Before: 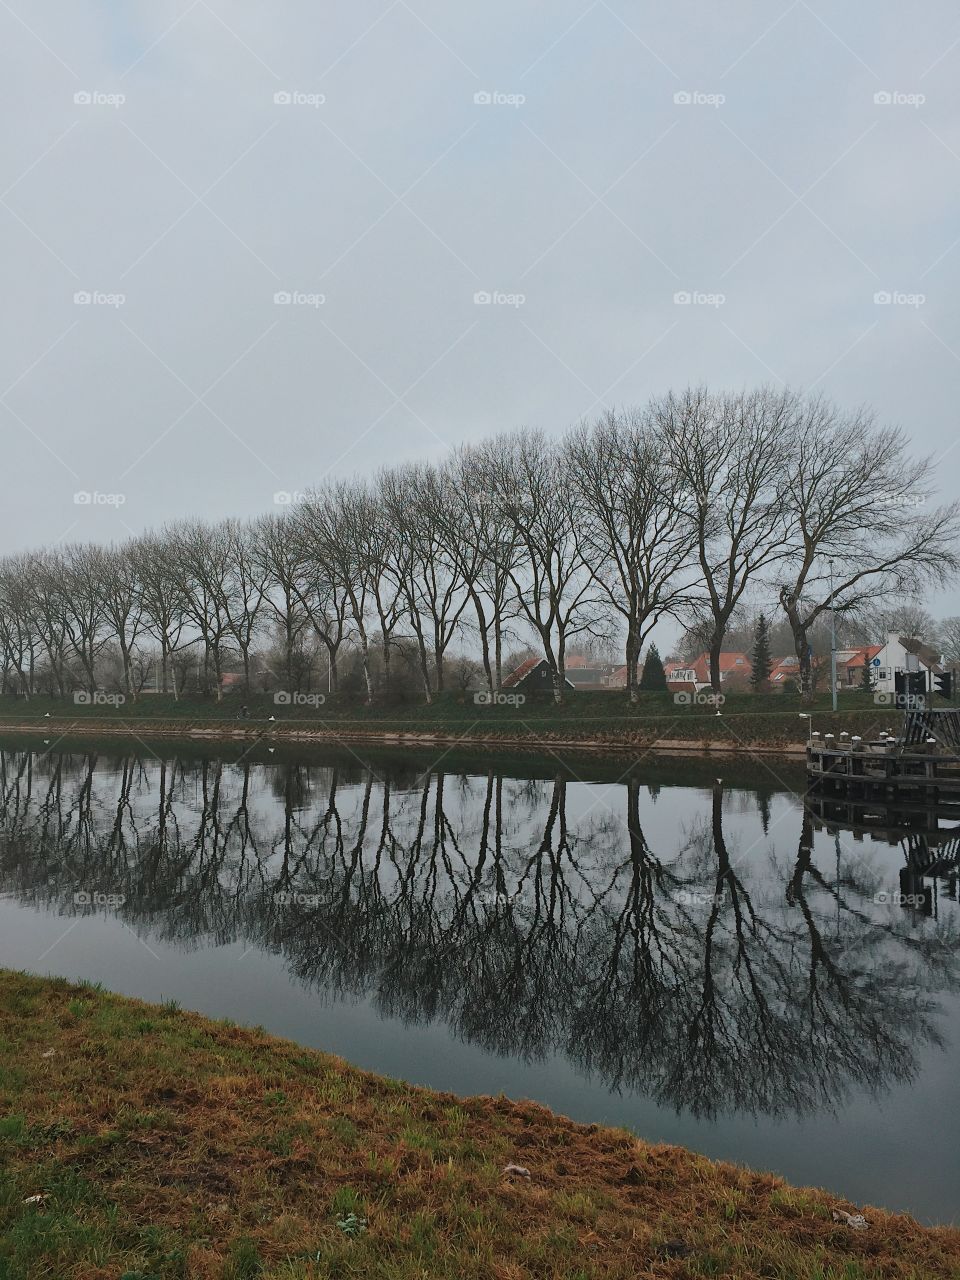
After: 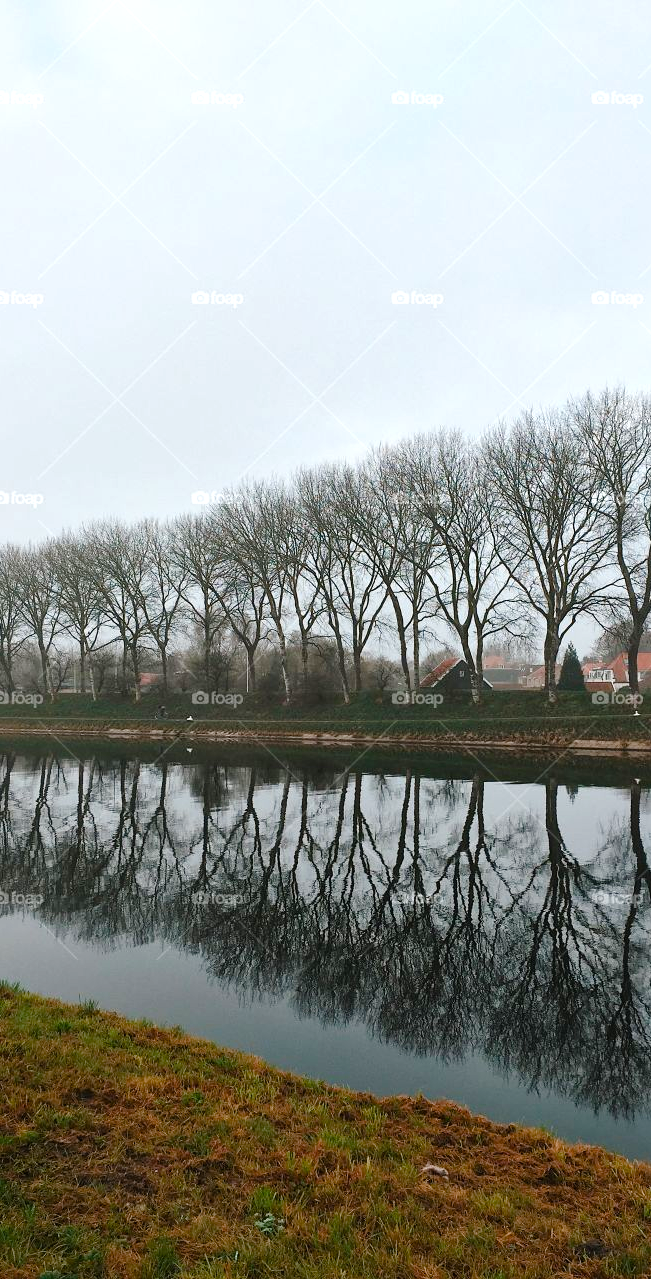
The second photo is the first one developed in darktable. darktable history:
tone equalizer: -8 EV -0.762 EV, -7 EV -0.687 EV, -6 EV -0.581 EV, -5 EV -0.388 EV, -3 EV 0.365 EV, -2 EV 0.6 EV, -1 EV 0.698 EV, +0 EV 0.755 EV
crop and rotate: left 8.619%, right 23.526%
color balance rgb: power › hue 61.95°, shadows fall-off 102.638%, perceptual saturation grading › global saturation 20%, perceptual saturation grading › highlights -50.287%, perceptual saturation grading › shadows 30.225%, mask middle-gray fulcrum 21.654%, global vibrance 20%
